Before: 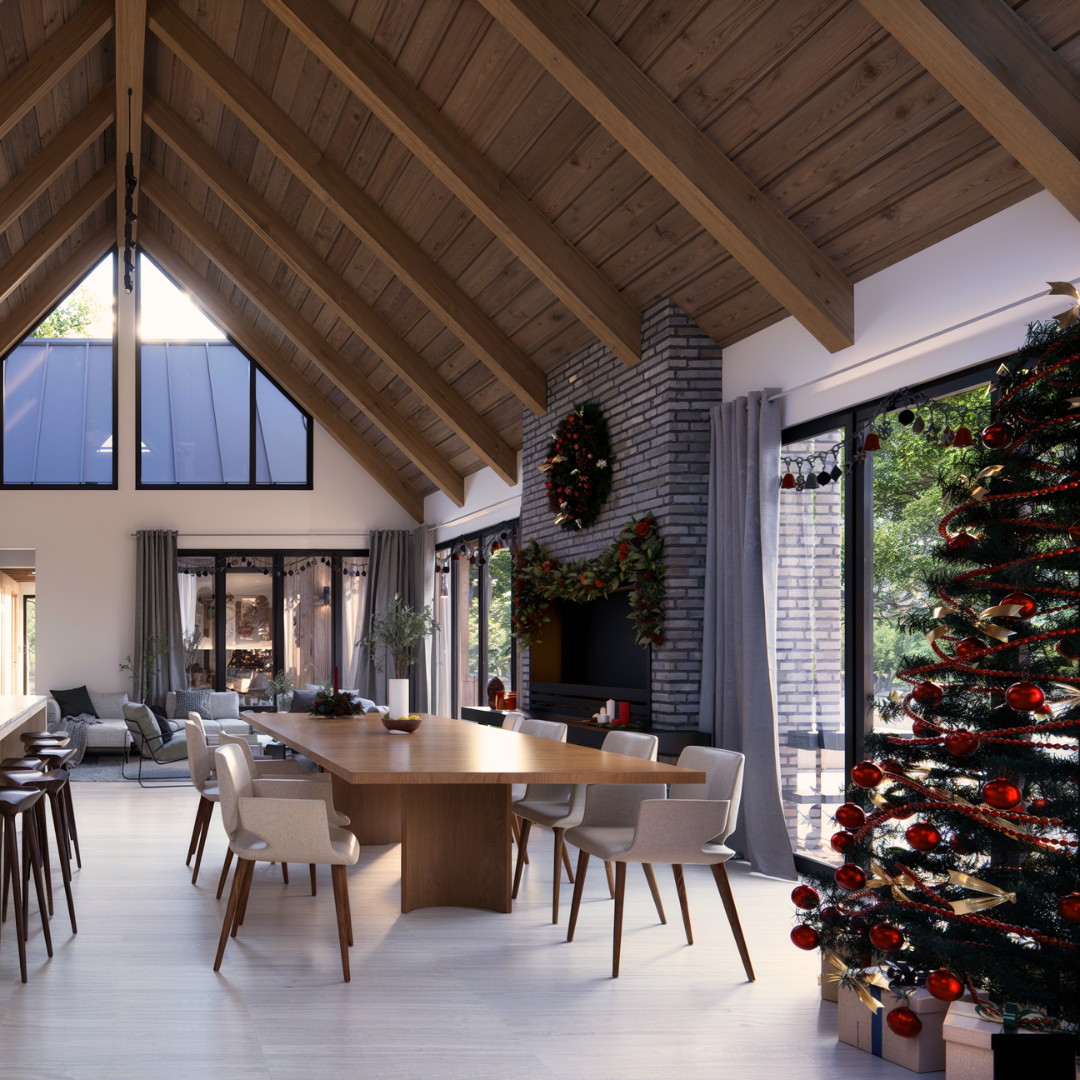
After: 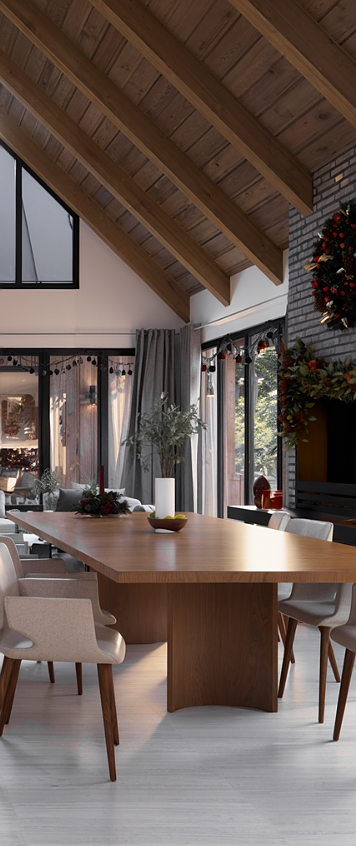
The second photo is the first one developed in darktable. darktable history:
sharpen: radius 1.029
crop and rotate: left 21.792%, top 18.657%, right 45.174%, bottom 2.98%
color zones: curves: ch0 [(0.004, 0.388) (0.125, 0.392) (0.25, 0.404) (0.375, 0.5) (0.5, 0.5) (0.625, 0.5) (0.75, 0.5) (0.875, 0.5)]; ch1 [(0, 0.5) (0.125, 0.5) (0.25, 0.5) (0.375, 0.124) (0.524, 0.124) (0.645, 0.128) (0.789, 0.132) (0.914, 0.096) (0.998, 0.068)]
